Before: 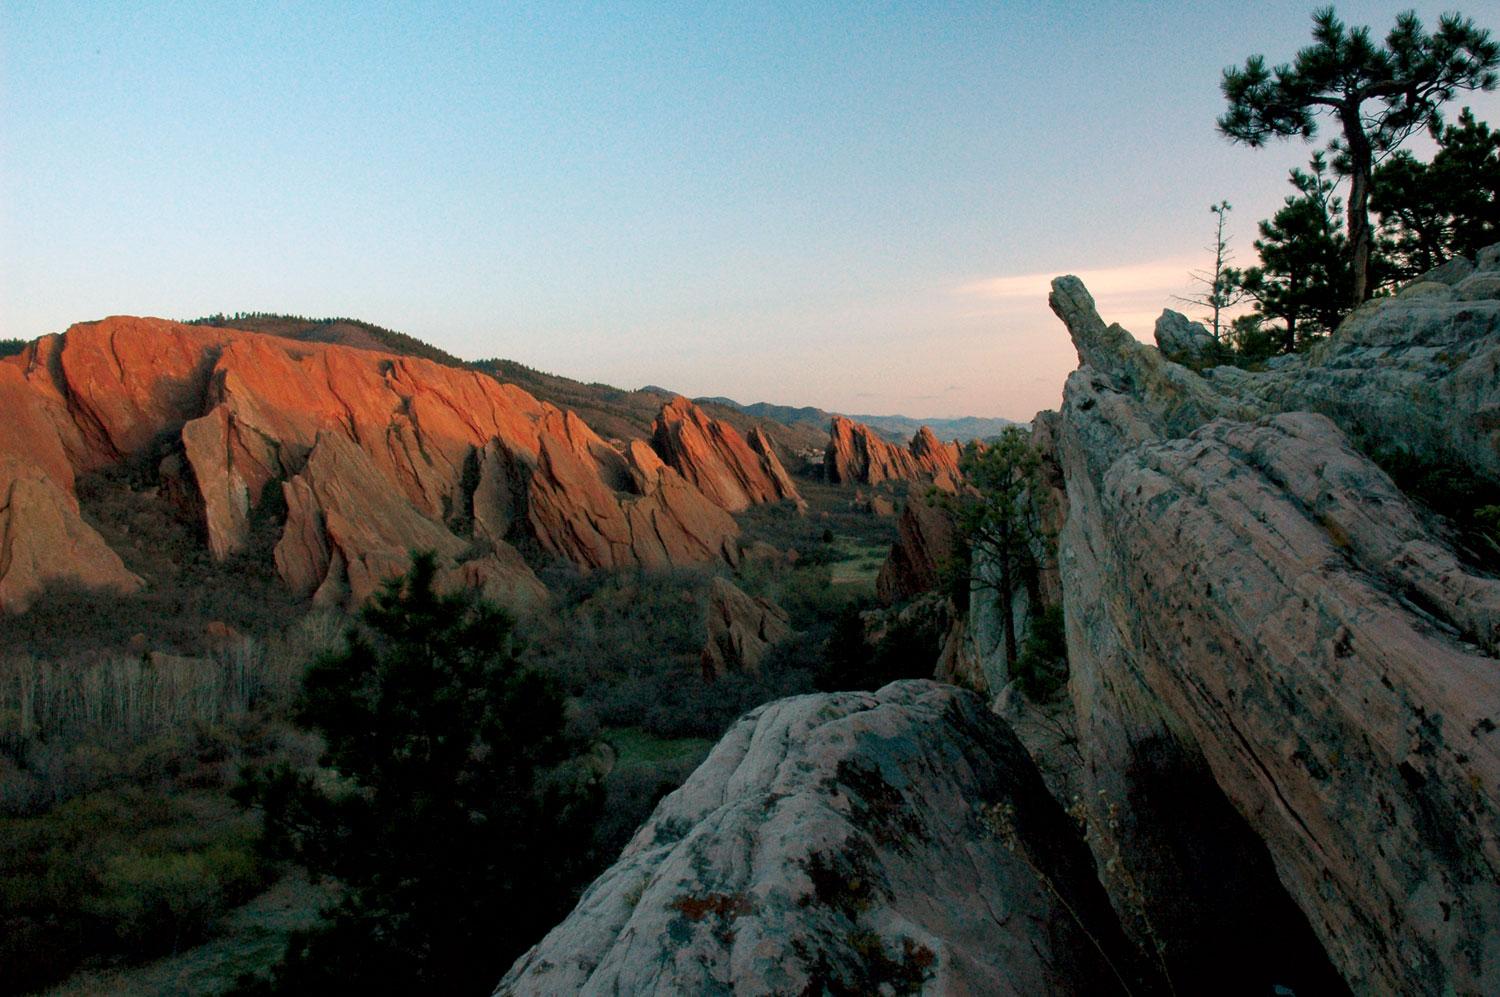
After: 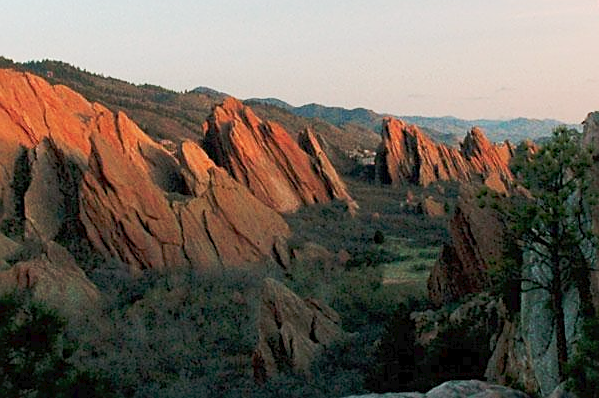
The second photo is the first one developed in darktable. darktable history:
sharpen: on, module defaults
crop: left 30%, top 30%, right 30%, bottom 30%
tone curve: curves: ch0 [(0, 0) (0.003, 0.026) (0.011, 0.03) (0.025, 0.047) (0.044, 0.082) (0.069, 0.119) (0.1, 0.157) (0.136, 0.19) (0.177, 0.231) (0.224, 0.27) (0.277, 0.318) (0.335, 0.383) (0.399, 0.456) (0.468, 0.532) (0.543, 0.618) (0.623, 0.71) (0.709, 0.786) (0.801, 0.851) (0.898, 0.908) (1, 1)], preserve colors none
